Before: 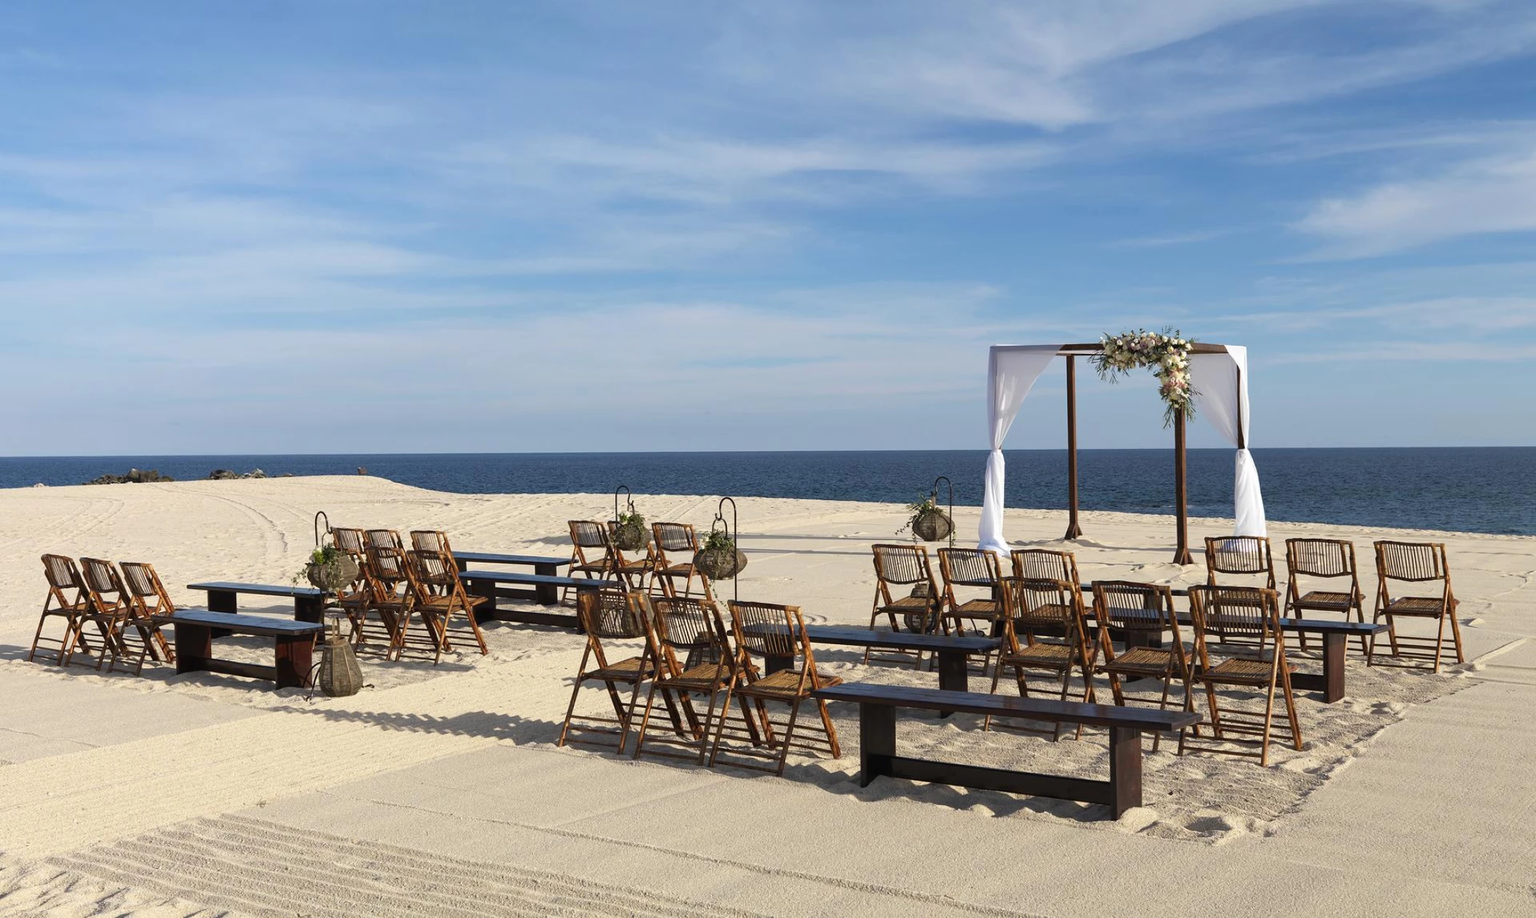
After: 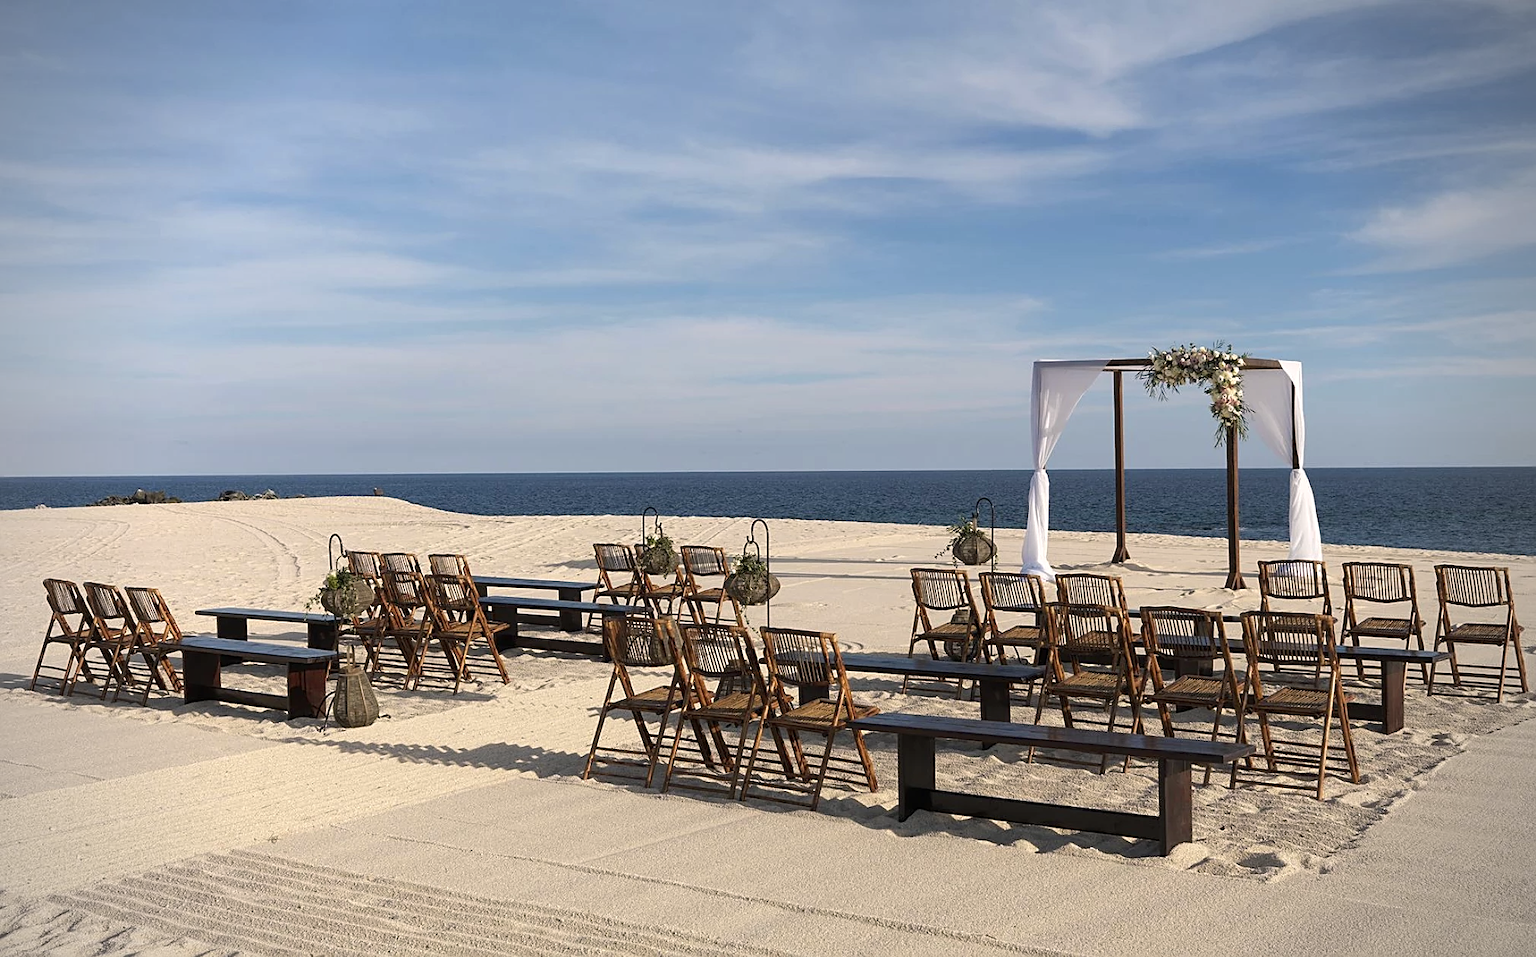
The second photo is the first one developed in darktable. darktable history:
crop: right 4.192%, bottom 0.033%
contrast brightness saturation: saturation -0.102
sharpen: on, module defaults
color balance rgb: shadows lift › chroma 0.817%, shadows lift › hue 111.32°, highlights gain › chroma 1.358%, highlights gain › hue 51.47°, perceptual saturation grading › global saturation 0.349%
contrast equalizer: y [[0.5, 0.488, 0.462, 0.461, 0.491, 0.5], [0.5 ×6], [0.5 ×6], [0 ×6], [0 ×6]], mix 0.194
local contrast: highlights 101%, shadows 98%, detail 119%, midtone range 0.2
vignetting: on, module defaults
